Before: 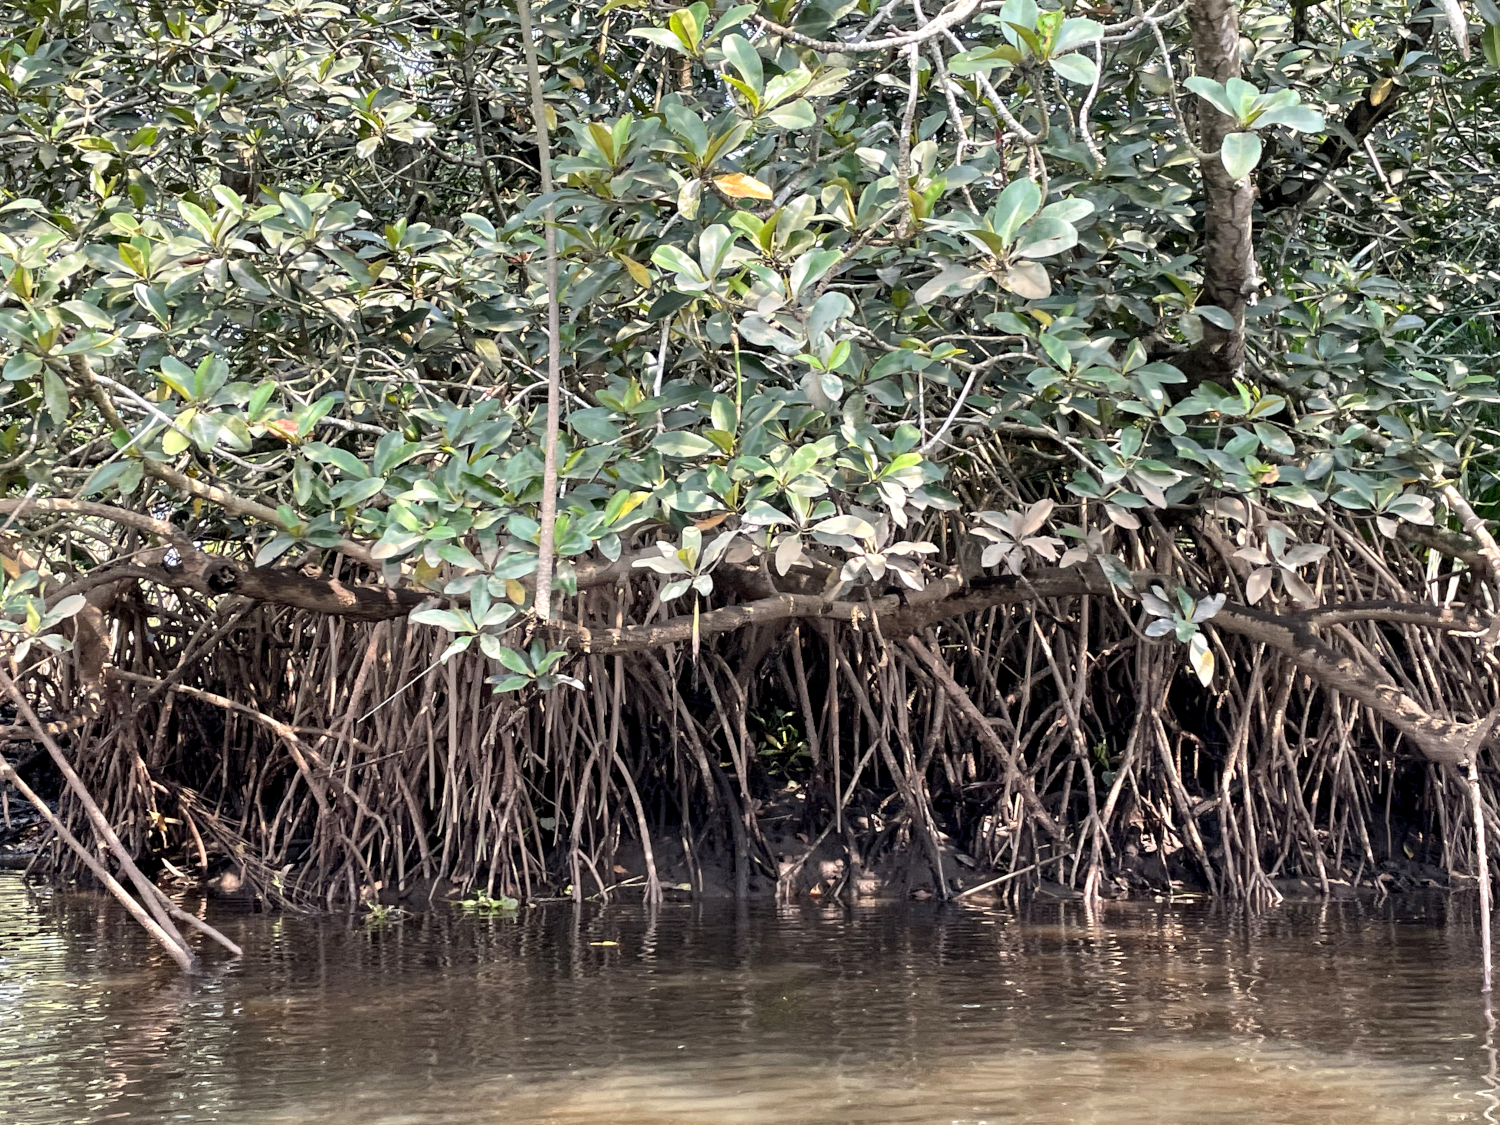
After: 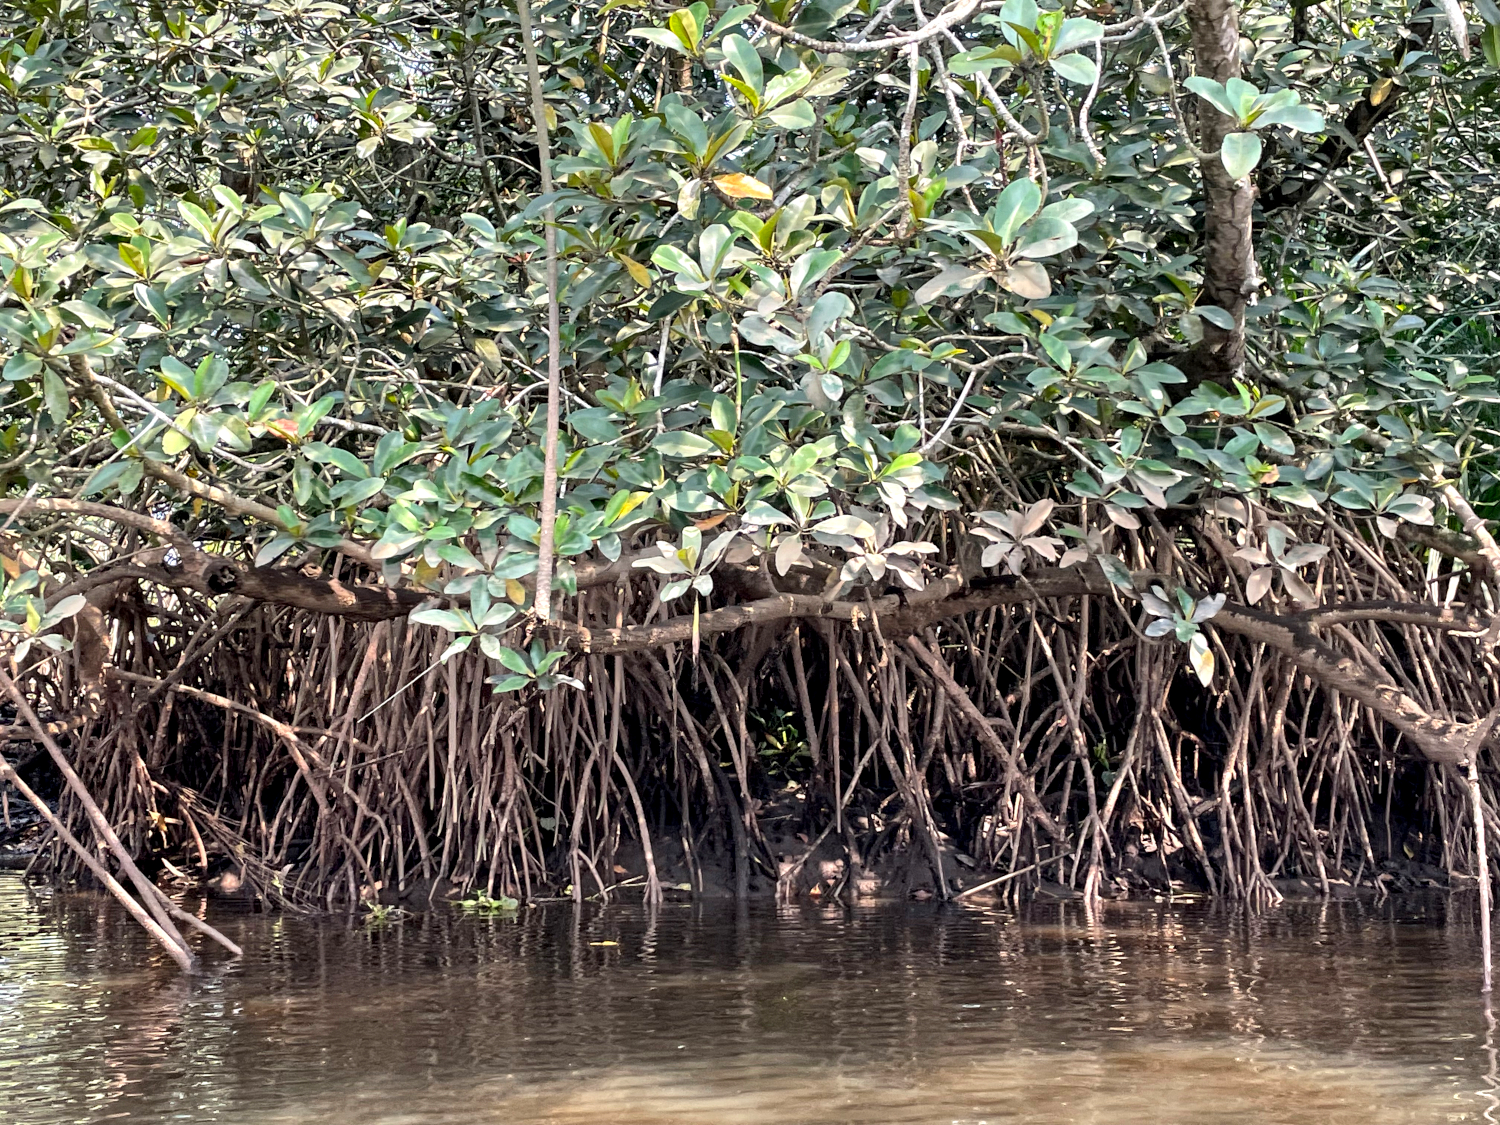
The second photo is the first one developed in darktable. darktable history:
local contrast: mode bilateral grid, contrast 27, coarseness 15, detail 115%, midtone range 0.2
